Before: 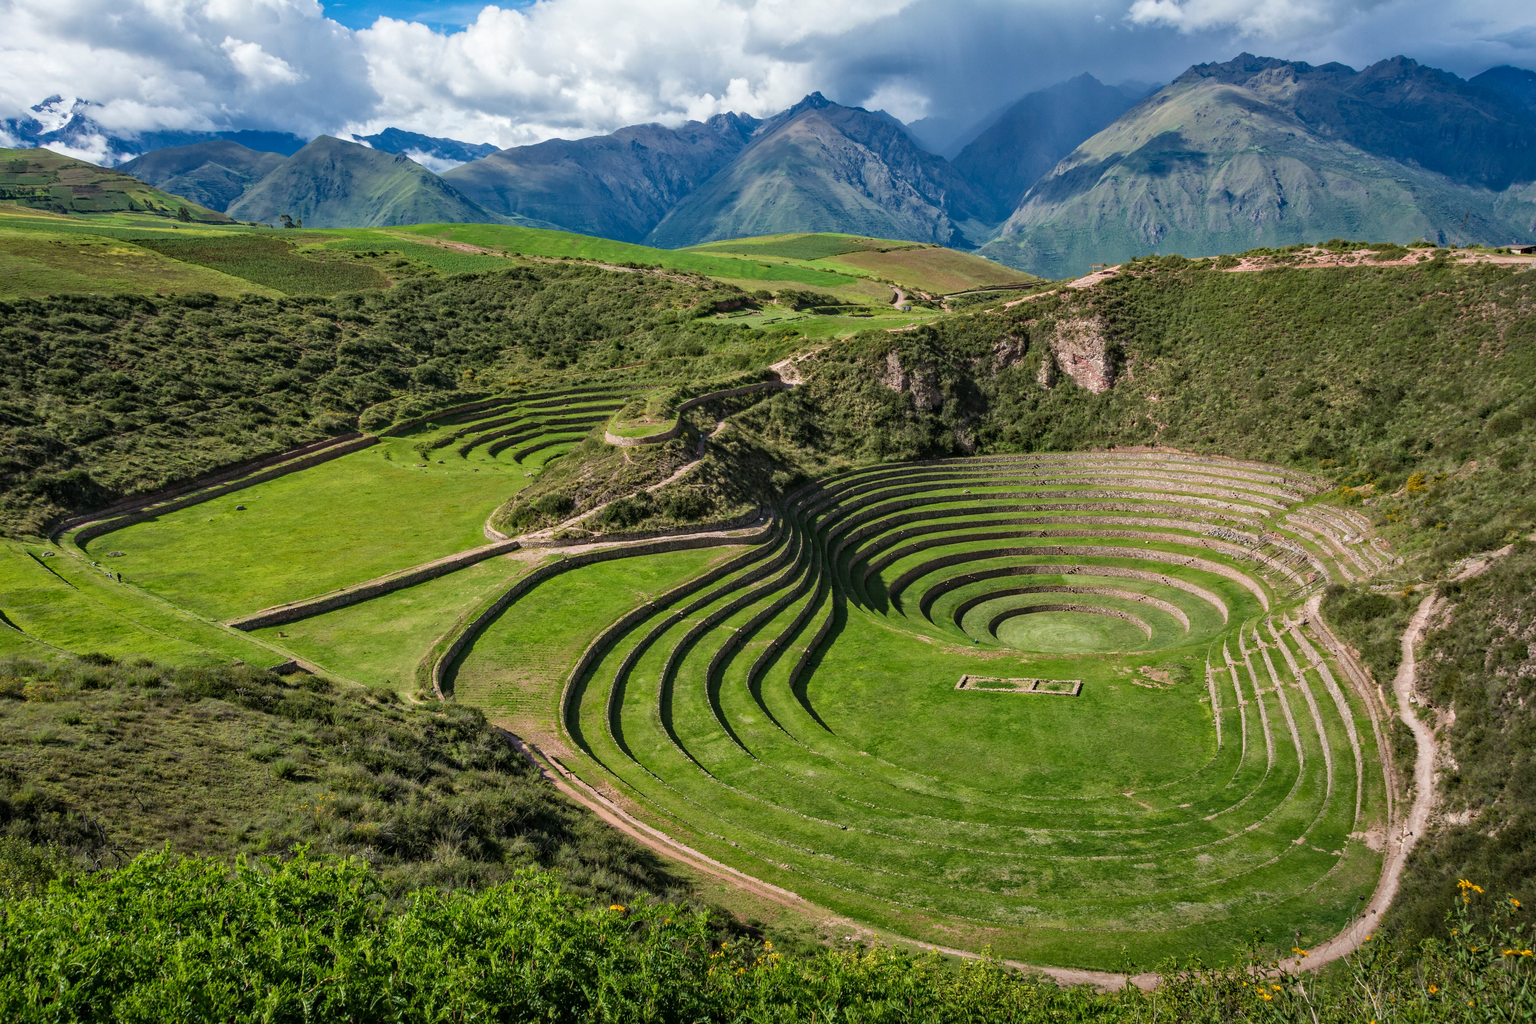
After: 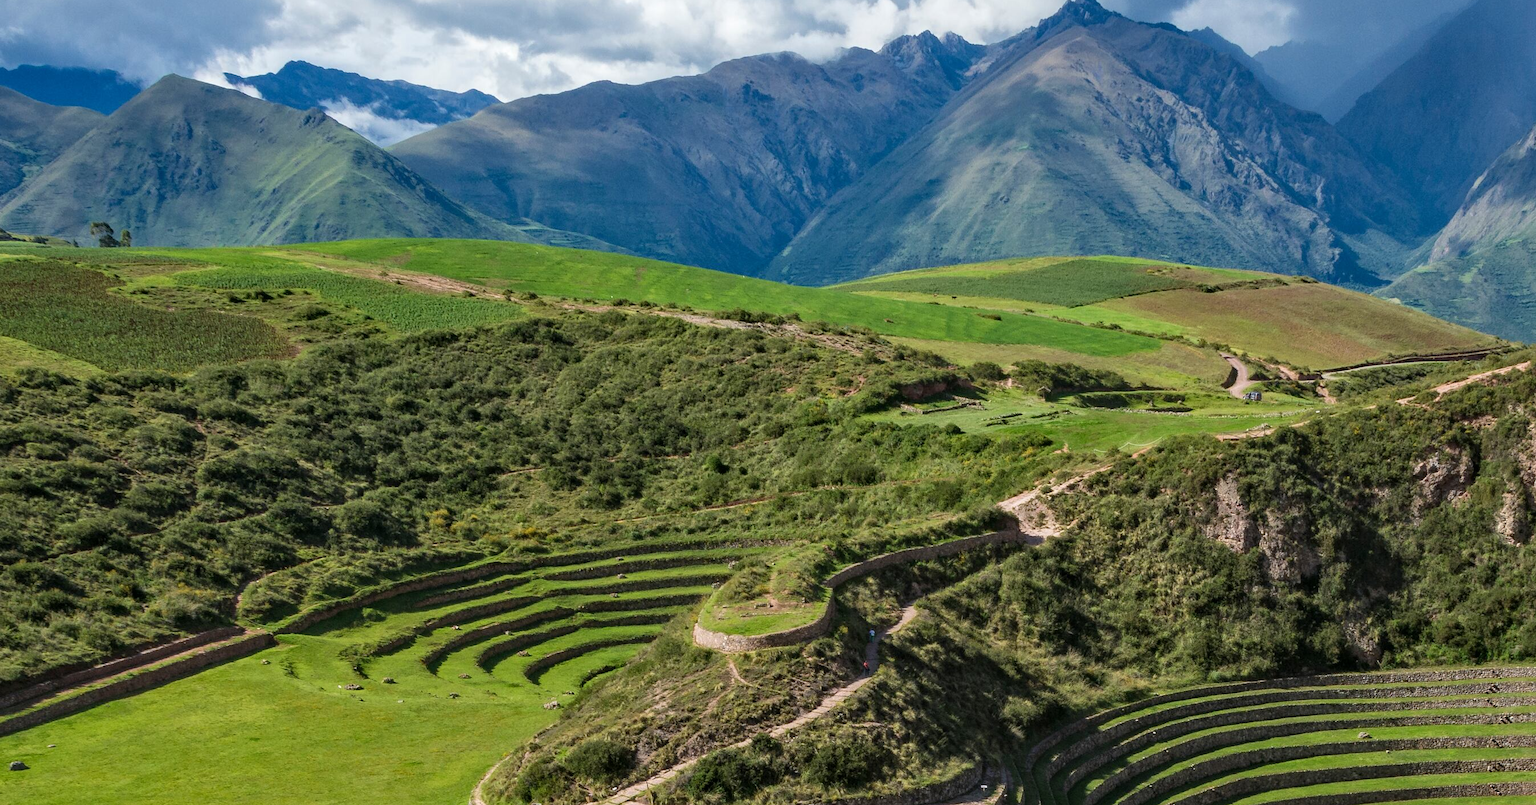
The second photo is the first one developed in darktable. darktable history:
crop: left 15.056%, top 9.275%, right 31.015%, bottom 48.283%
